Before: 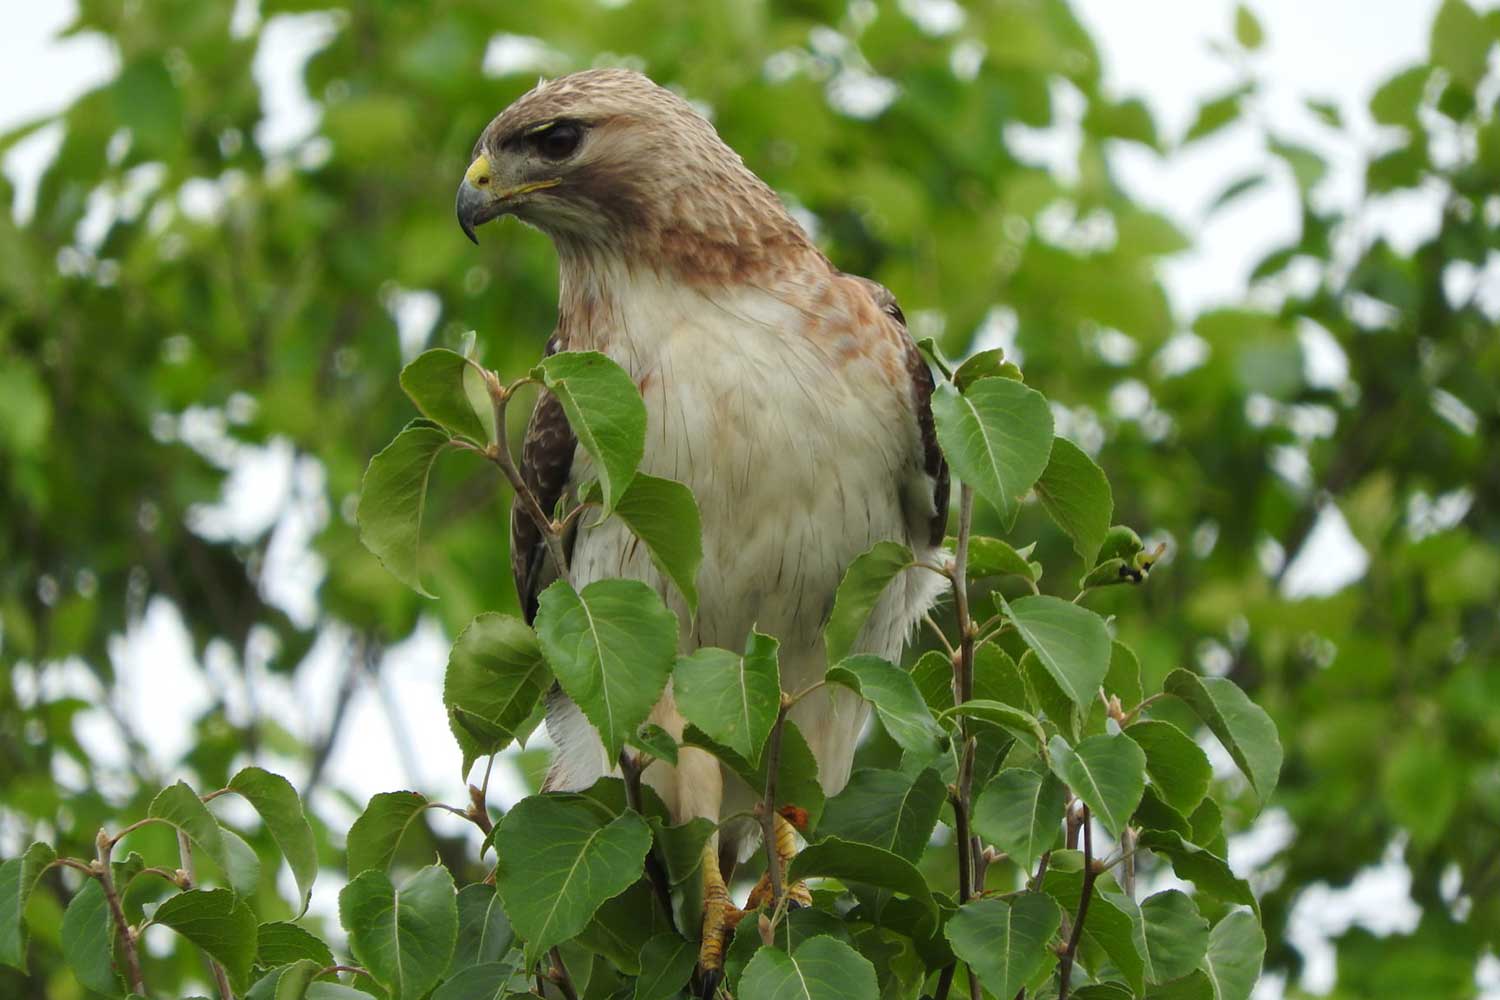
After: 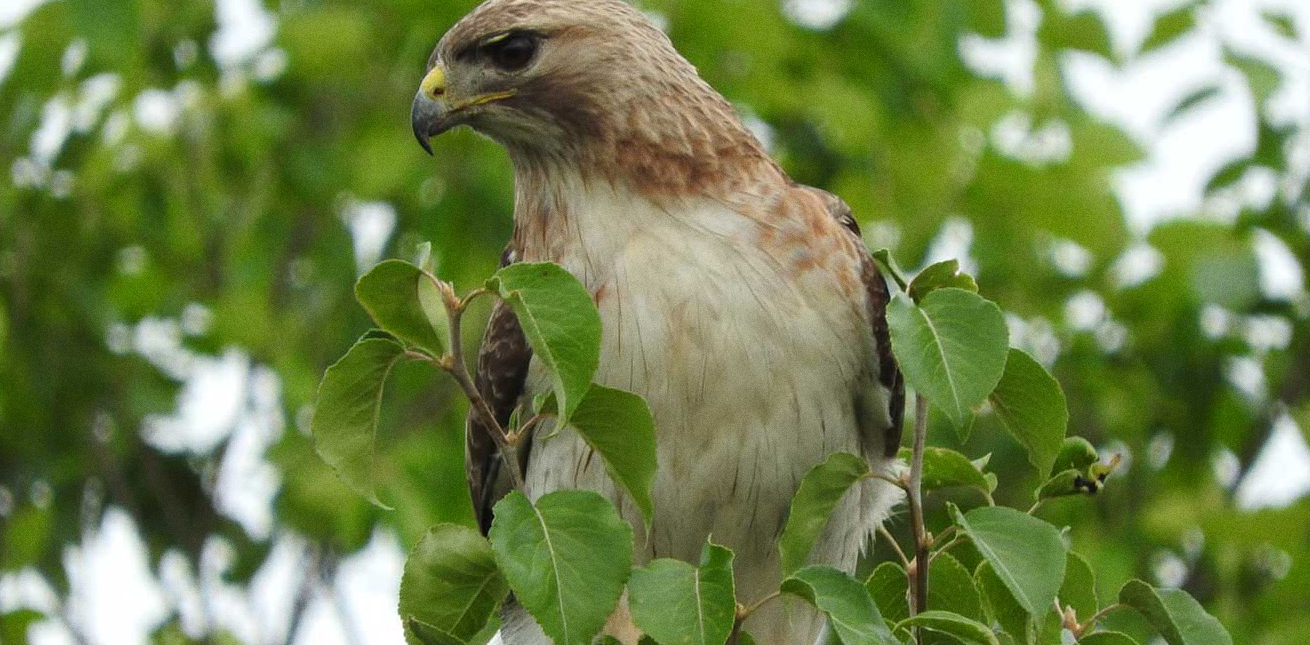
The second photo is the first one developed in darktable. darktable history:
crop: left 3.015%, top 8.969%, right 9.647%, bottom 26.457%
grain: on, module defaults
